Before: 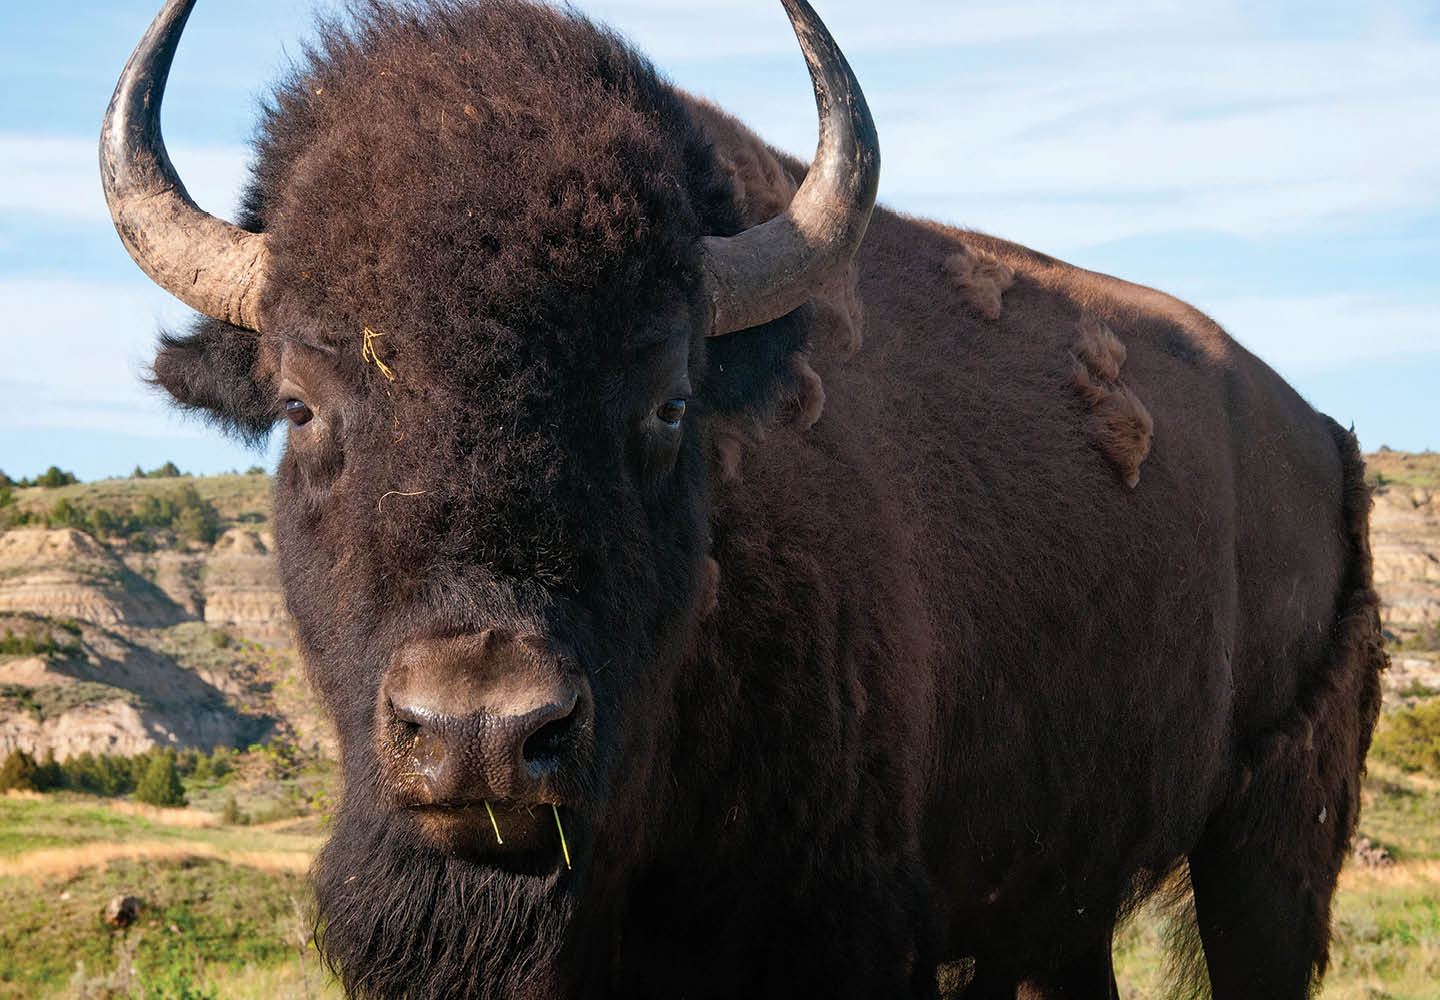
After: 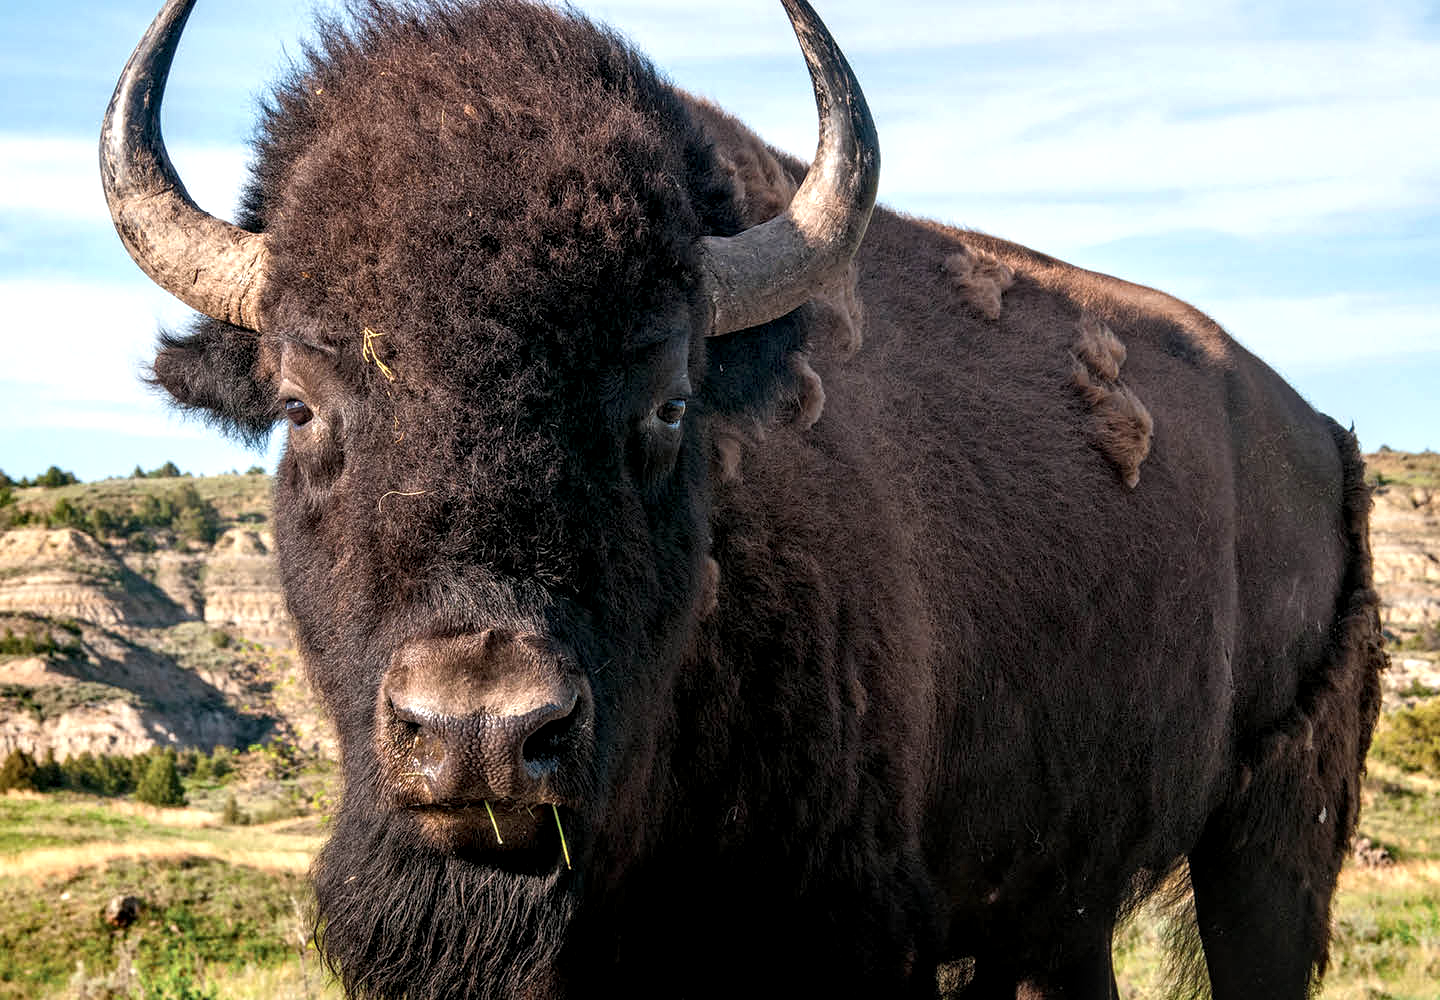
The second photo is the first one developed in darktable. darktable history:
exposure: exposure 0.211 EV, compensate exposure bias true, compensate highlight preservation false
local contrast: detail 160%
color correction: highlights b* 0.02
